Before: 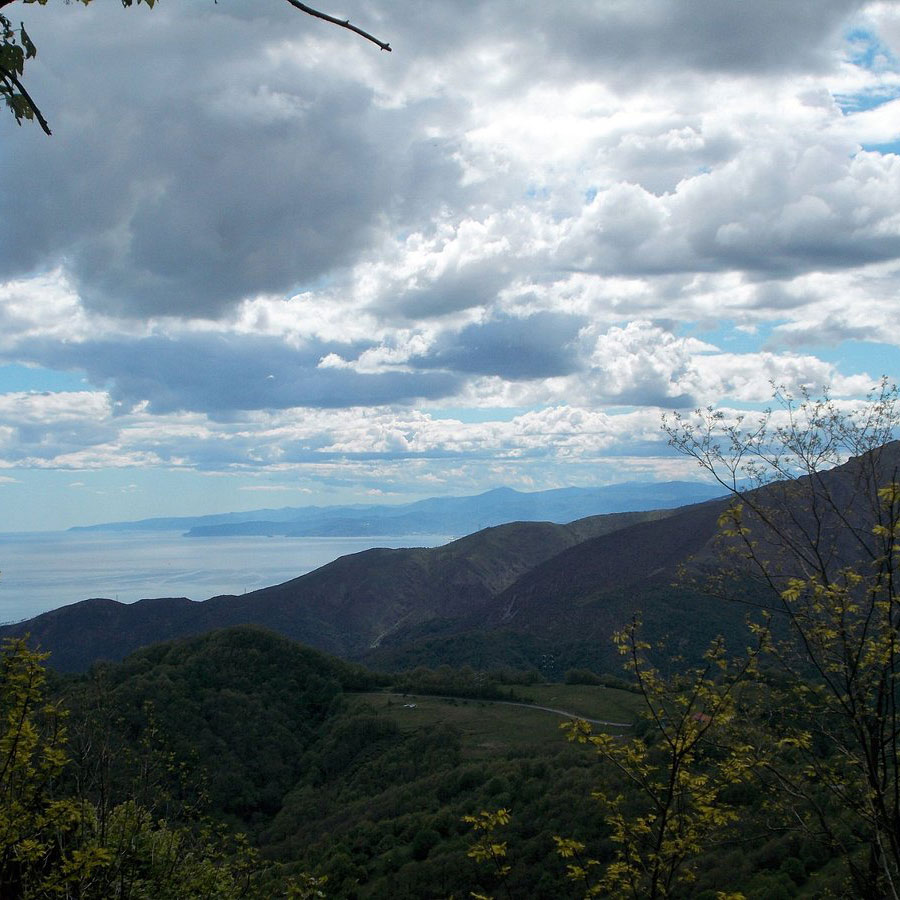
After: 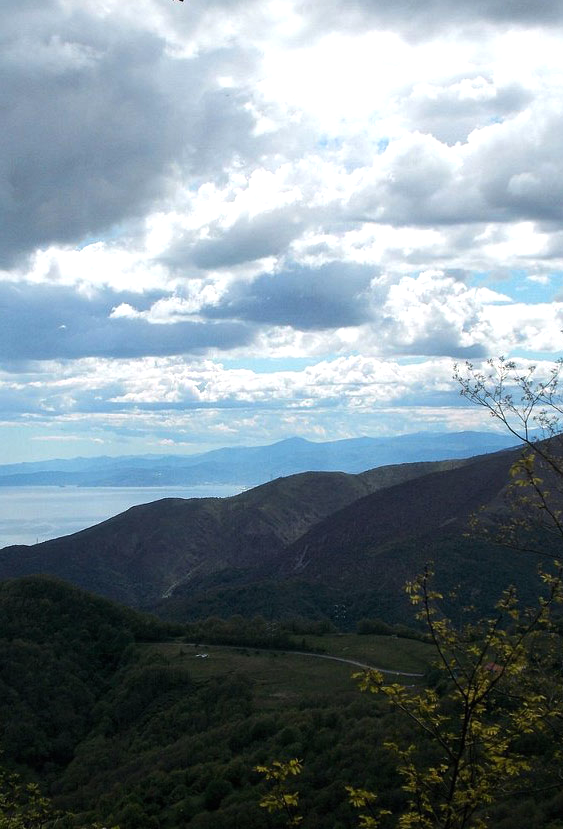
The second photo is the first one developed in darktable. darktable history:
crop and rotate: left 23.13%, top 5.625%, right 14.237%, bottom 2.261%
tone equalizer: -8 EV -0.422 EV, -7 EV -0.399 EV, -6 EV -0.351 EV, -5 EV -0.203 EV, -3 EV 0.221 EV, -2 EV 0.323 EV, -1 EV 0.376 EV, +0 EV 0.436 EV, edges refinement/feathering 500, mask exposure compensation -1.57 EV, preserve details no
exposure: black level correction 0, compensate exposure bias true, compensate highlight preservation false
